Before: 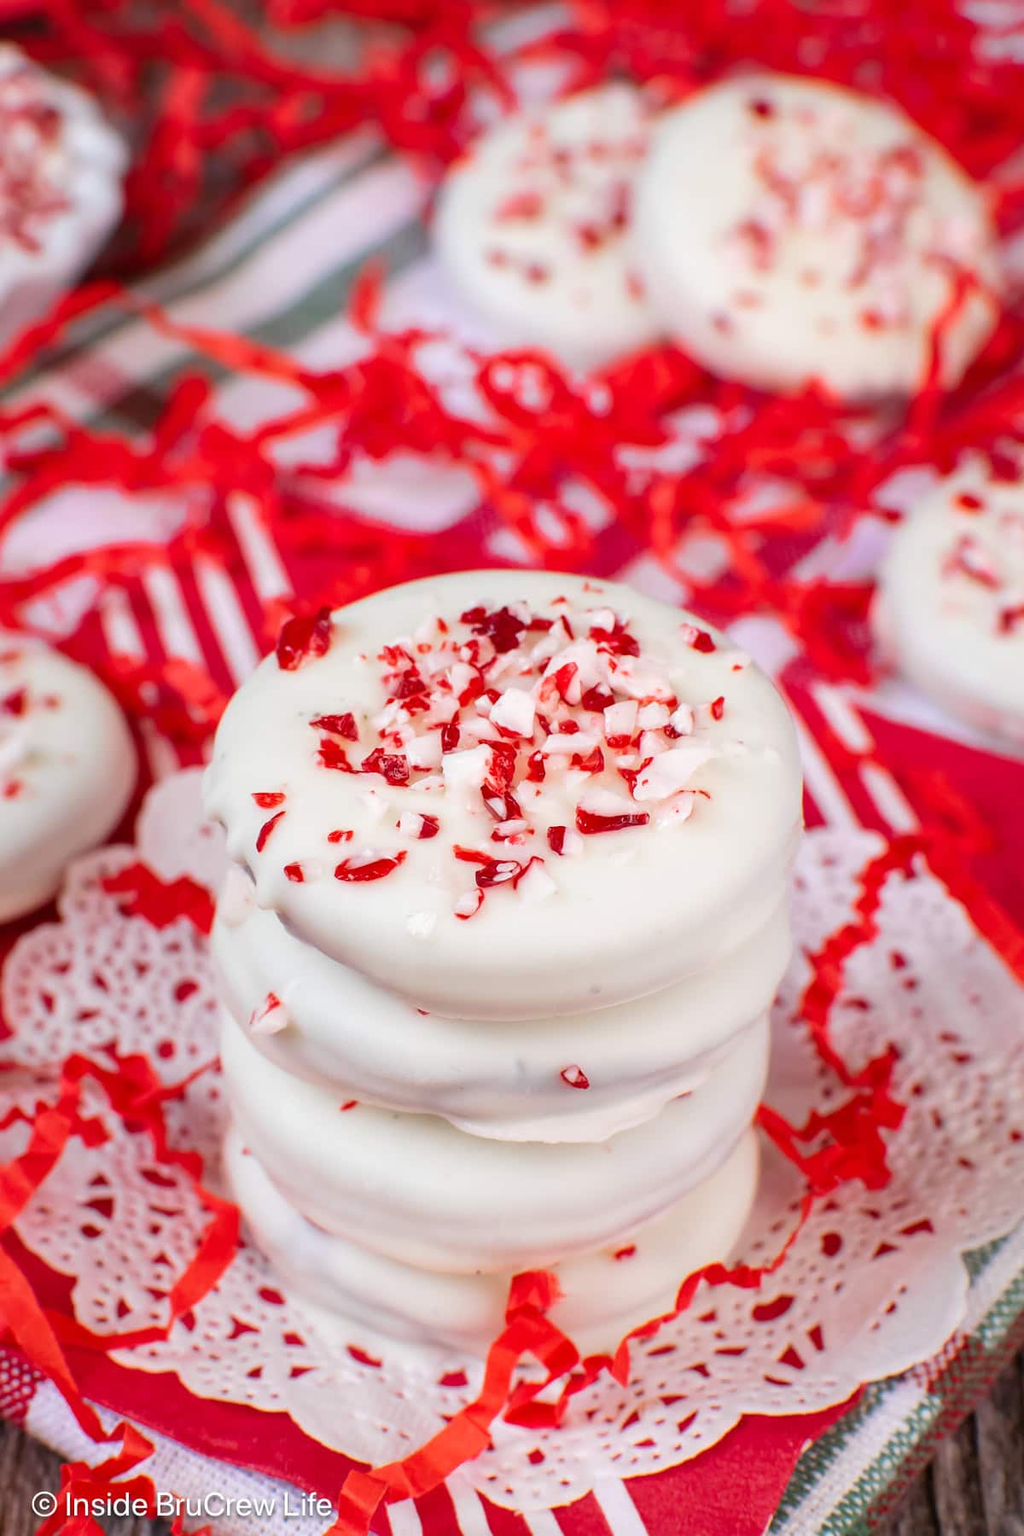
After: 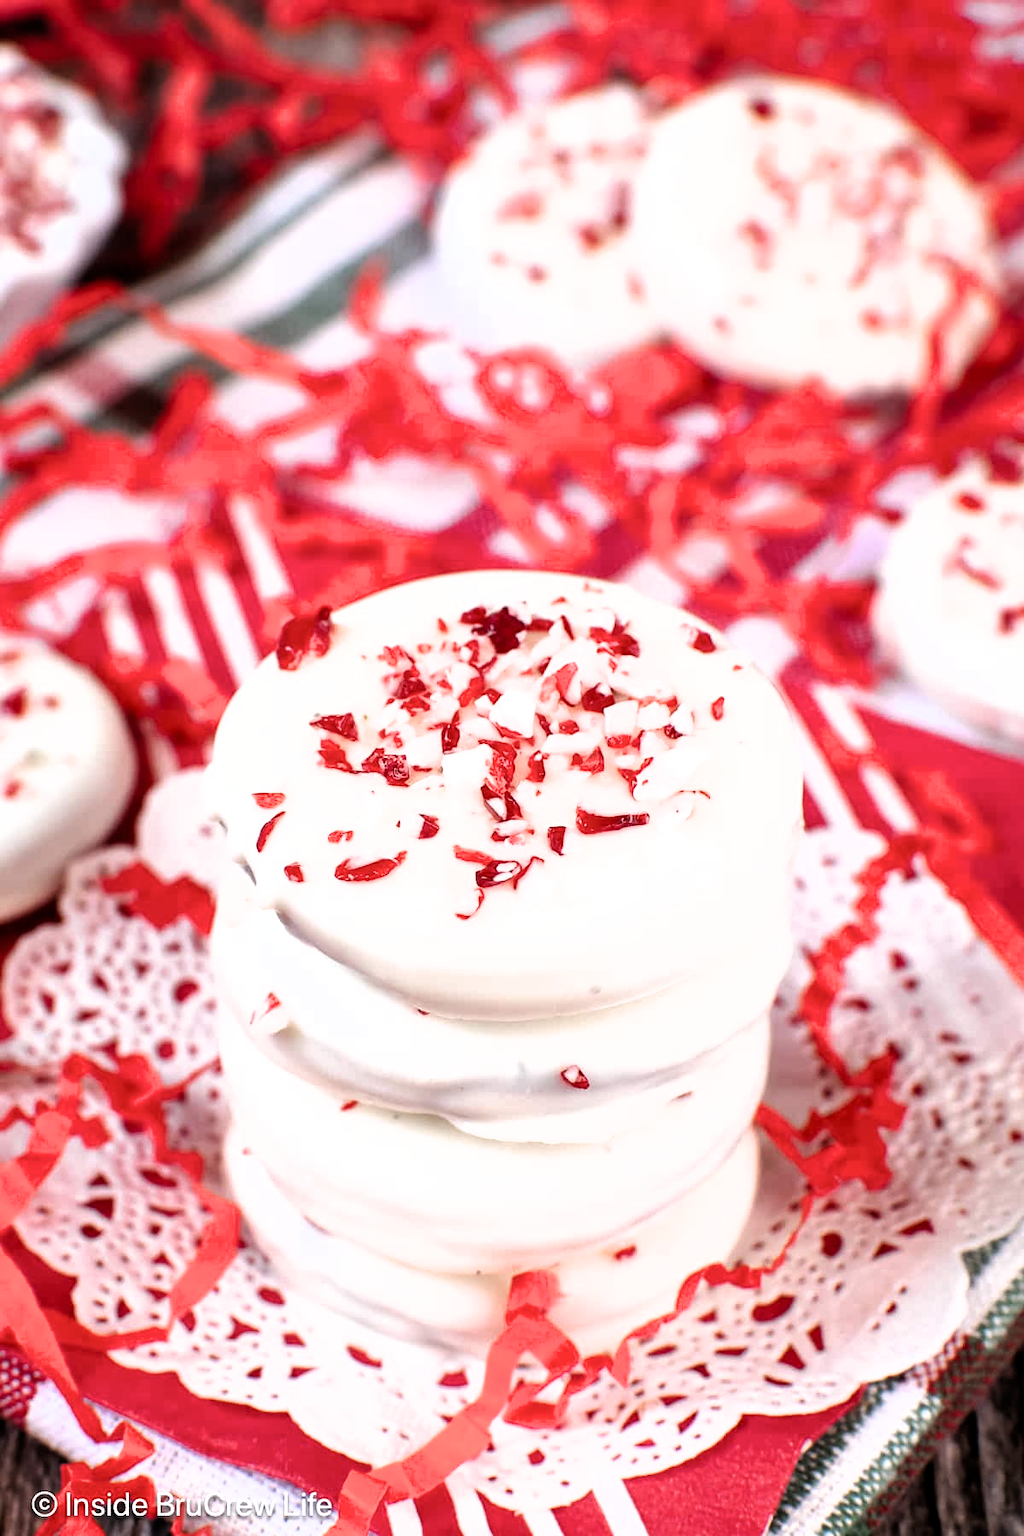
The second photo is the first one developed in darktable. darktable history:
filmic rgb: black relative exposure -8.19 EV, white relative exposure 2.22 EV, hardness 7.1, latitude 85.86%, contrast 1.687, highlights saturation mix -4.13%, shadows ↔ highlights balance -2.21%
